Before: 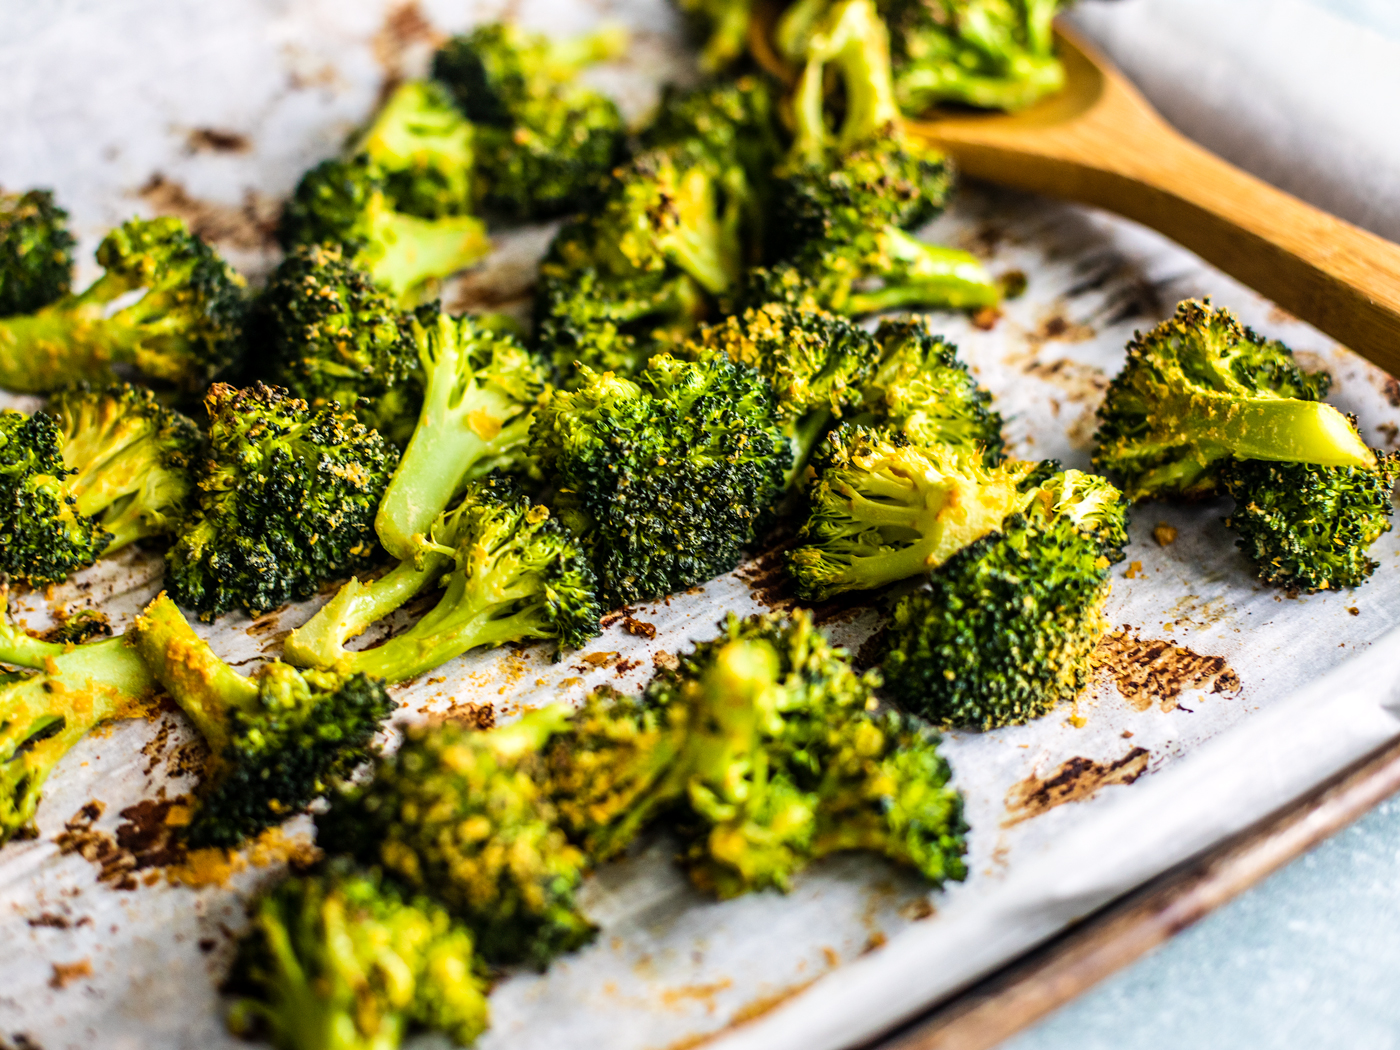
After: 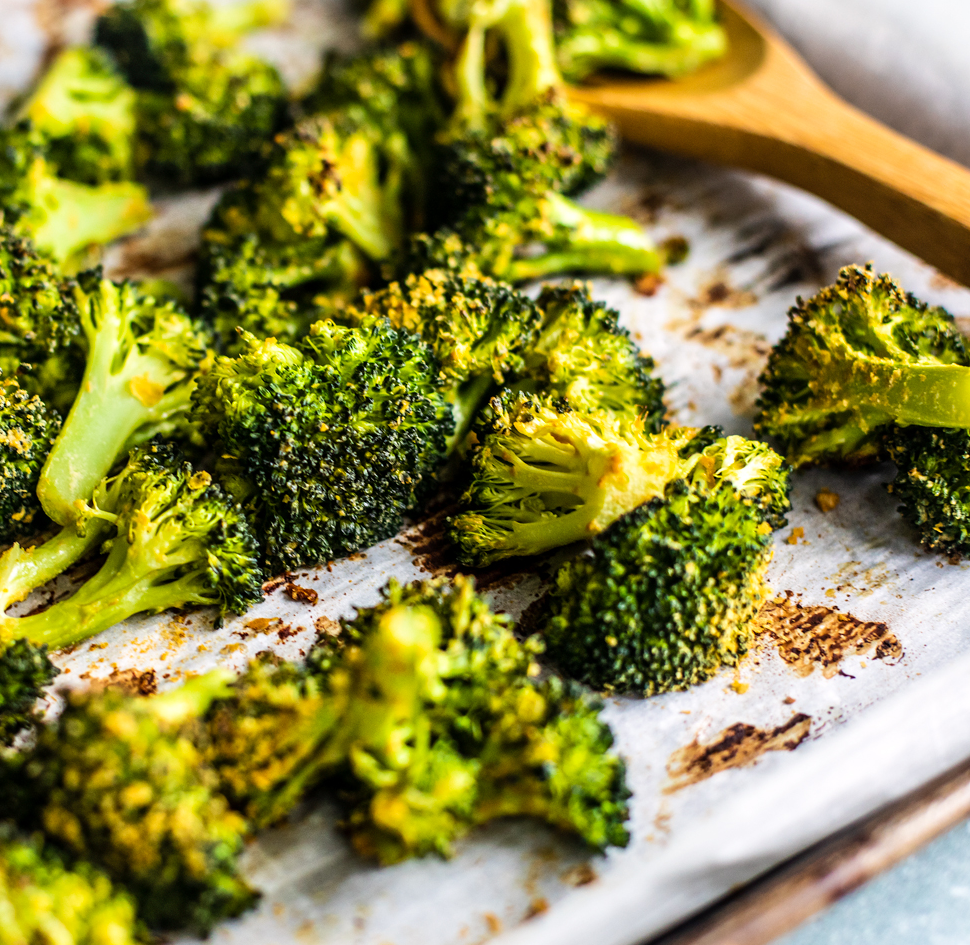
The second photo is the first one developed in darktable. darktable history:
crop and rotate: left 24.147%, top 3.291%, right 6.537%, bottom 6.661%
